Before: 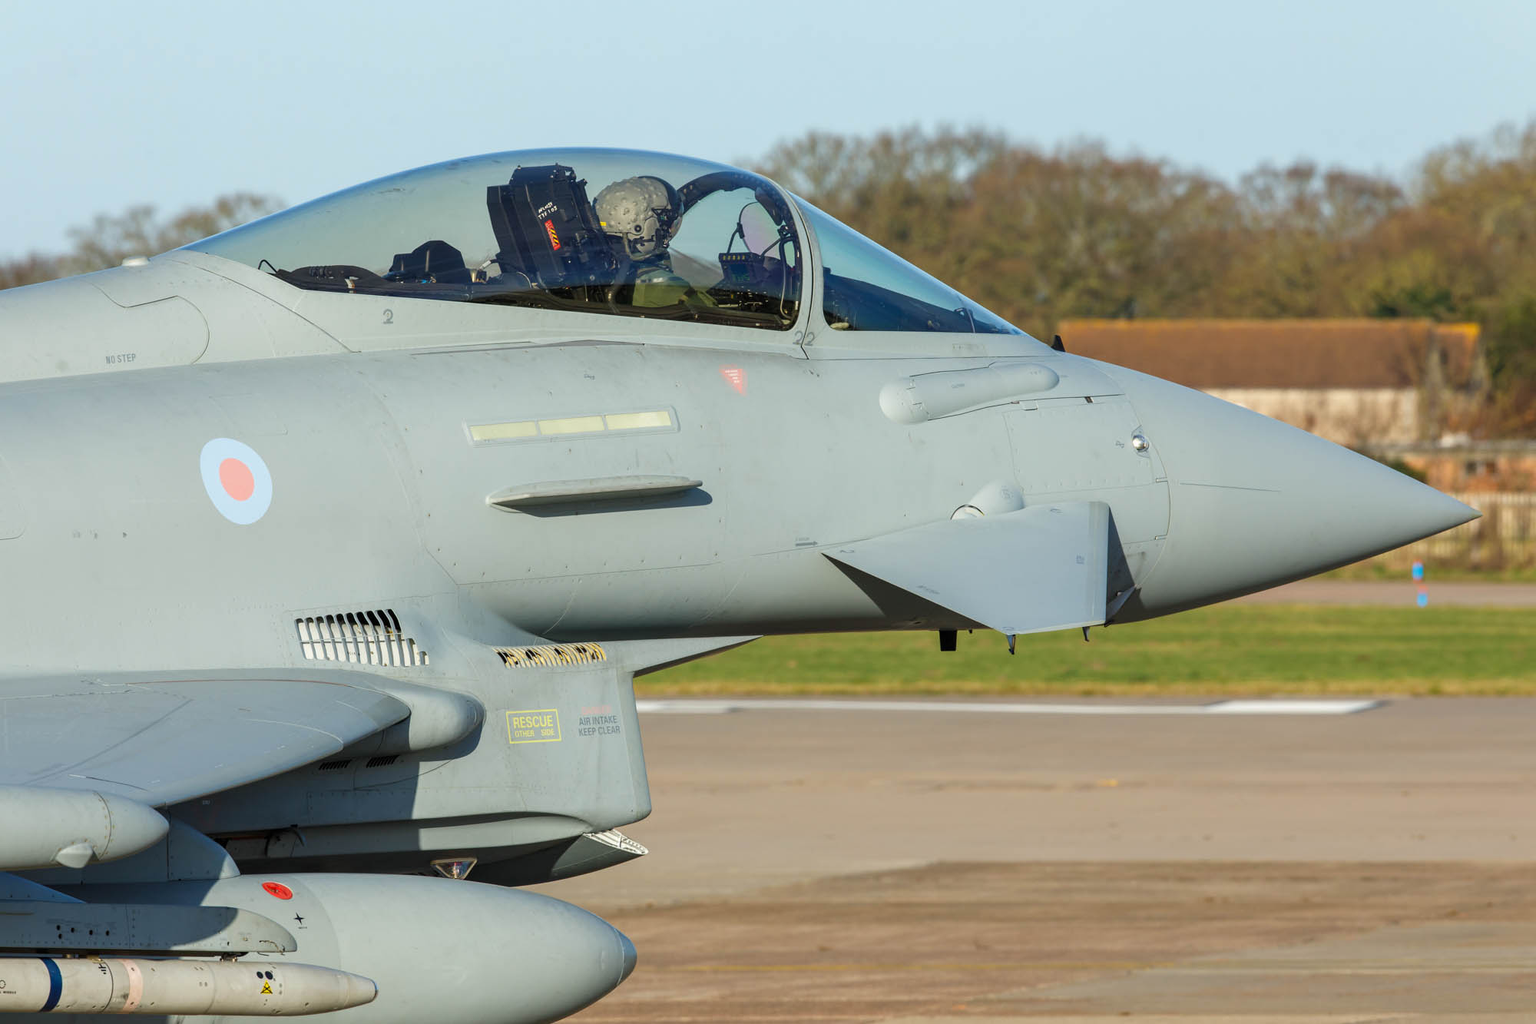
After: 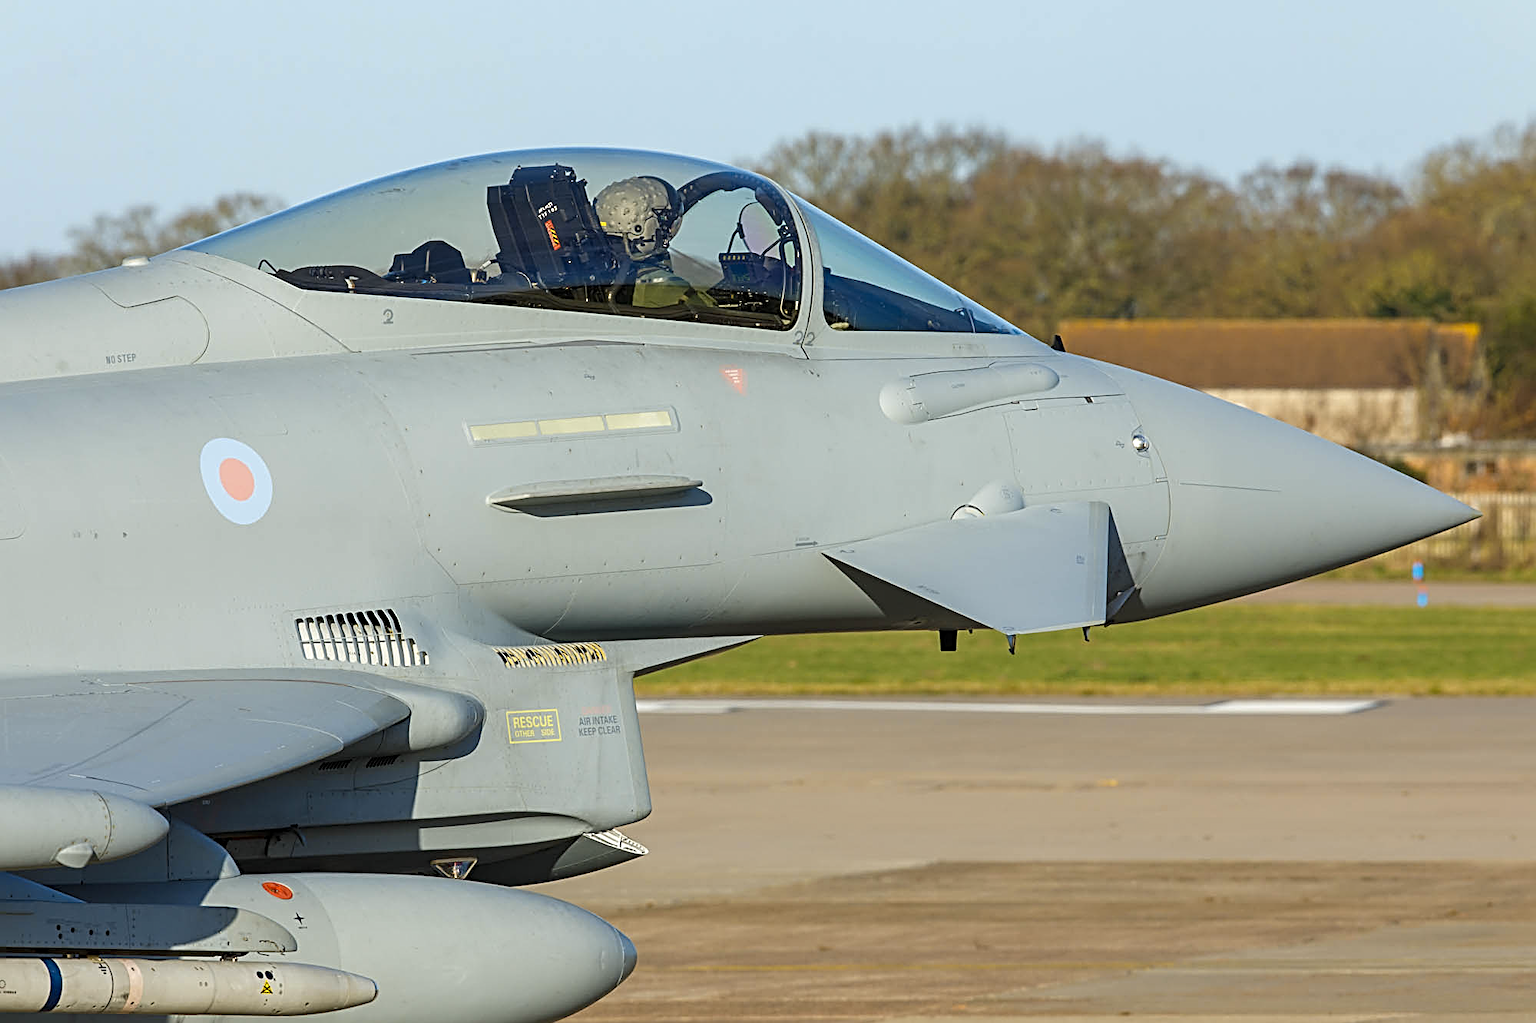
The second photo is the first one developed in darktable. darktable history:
sharpen: radius 3.025, amount 0.757
color contrast: green-magenta contrast 0.8, blue-yellow contrast 1.1, unbound 0
